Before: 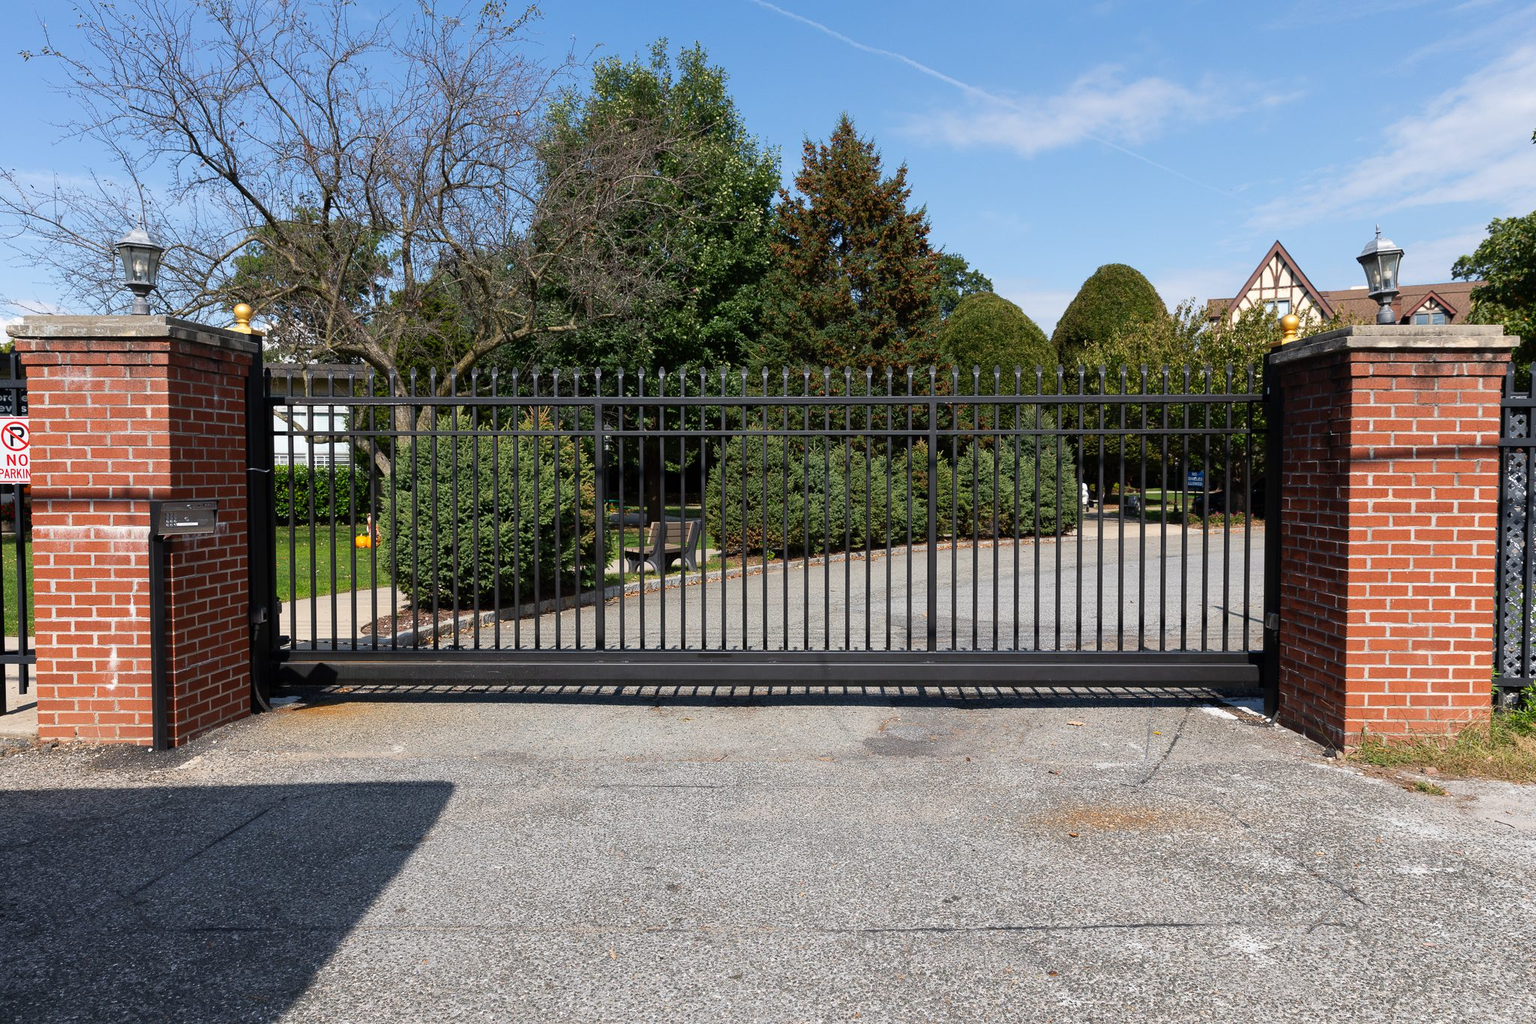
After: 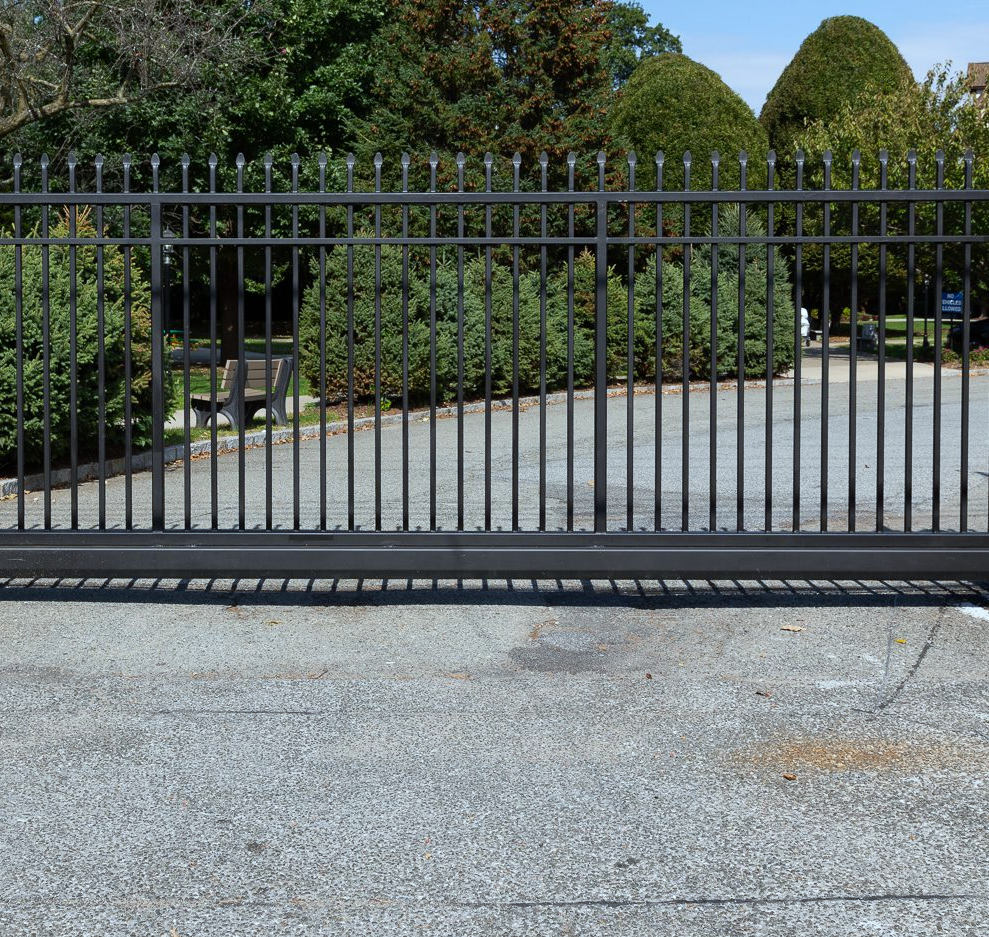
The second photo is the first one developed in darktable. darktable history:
crop: left 31.379%, top 24.658%, right 20.326%, bottom 6.628%
white balance: red 0.925, blue 1.046
